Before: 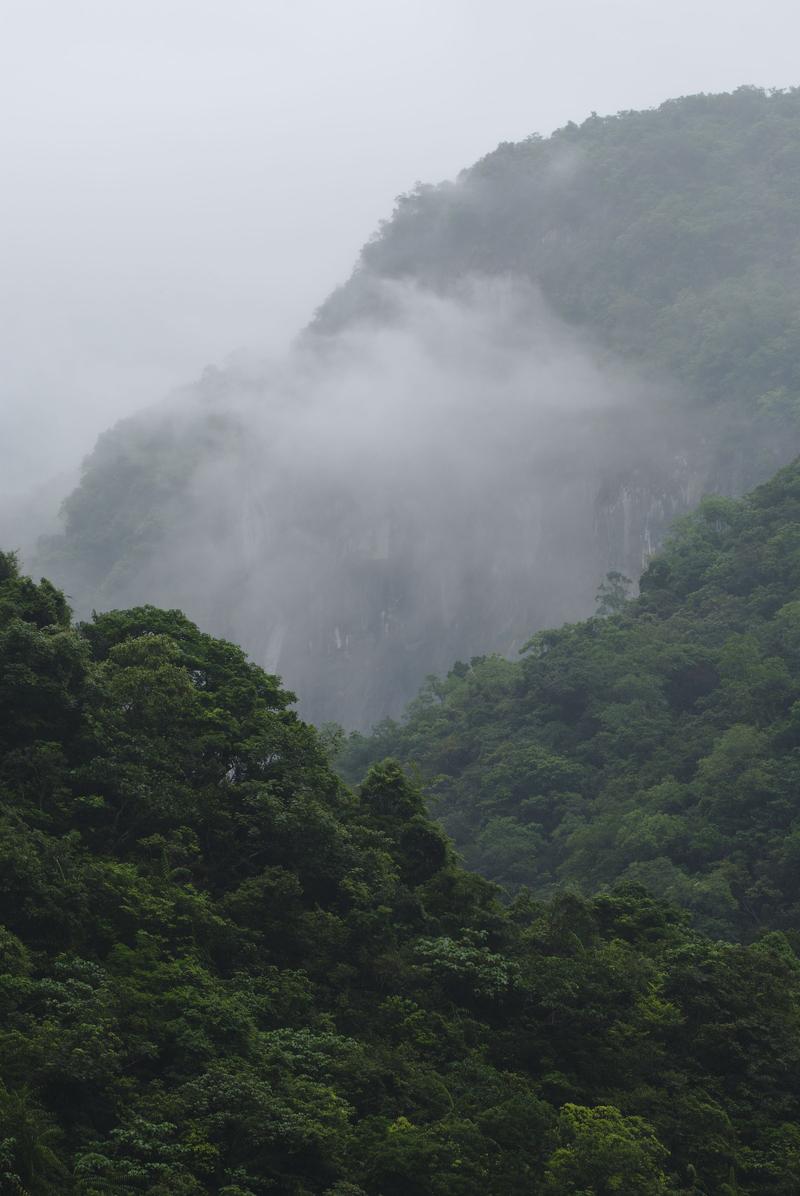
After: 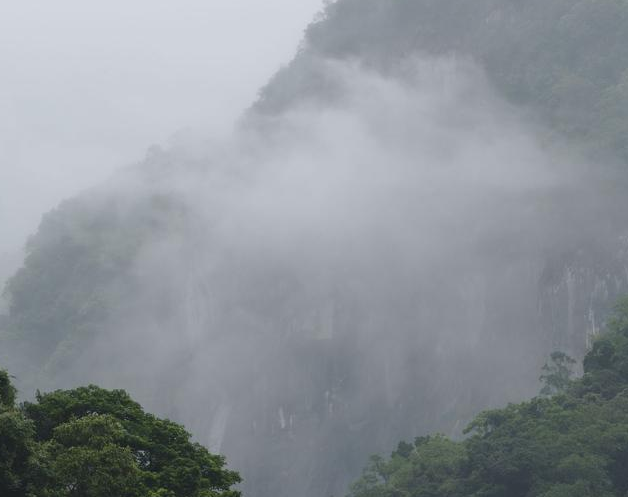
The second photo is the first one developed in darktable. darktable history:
crop: left 7.036%, top 18.398%, right 14.379%, bottom 40.043%
contrast brightness saturation: saturation -0.05
